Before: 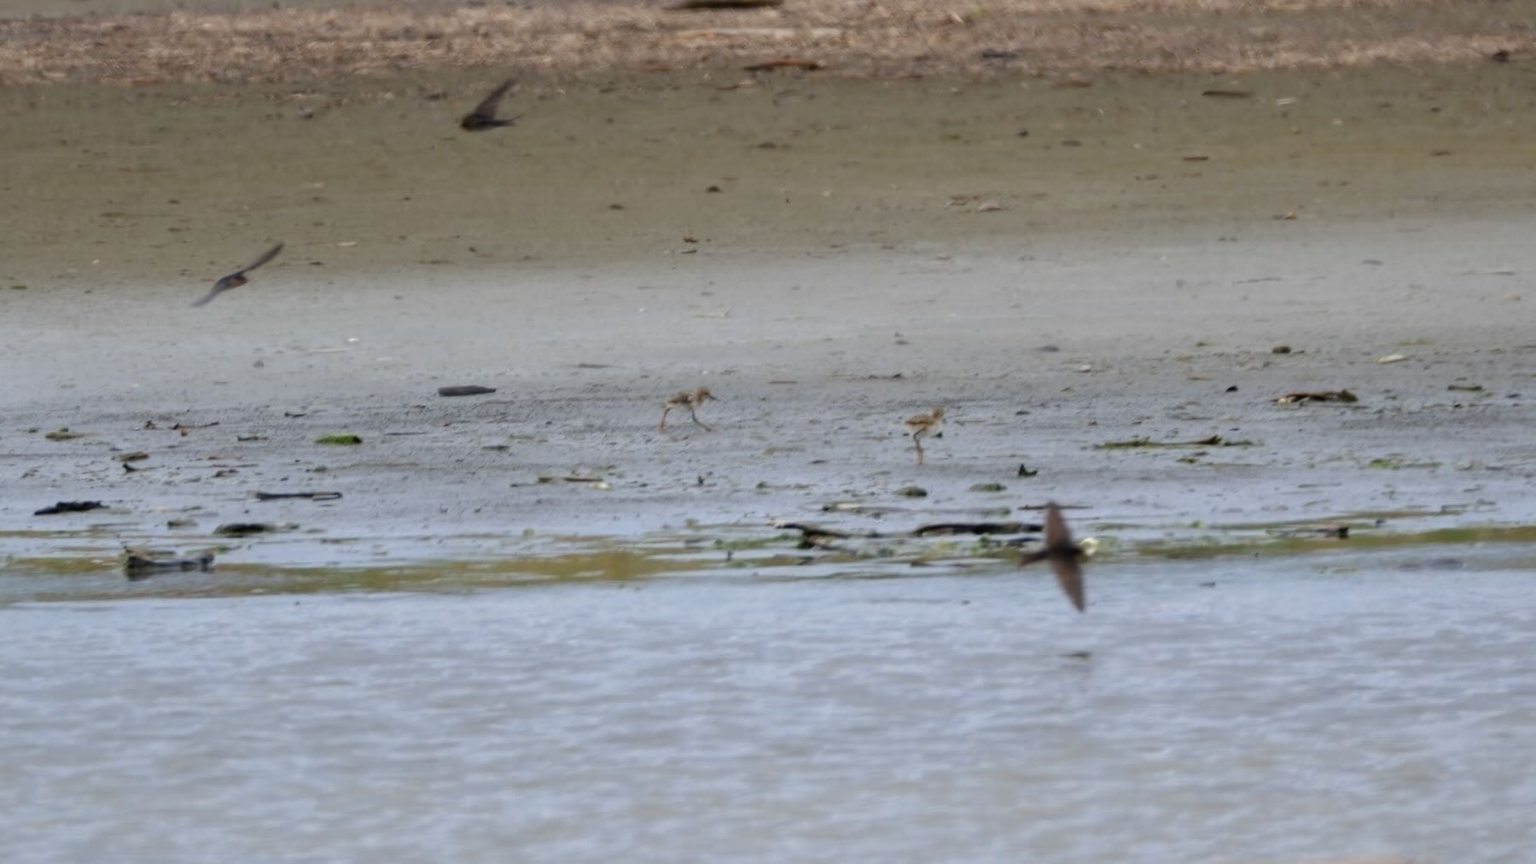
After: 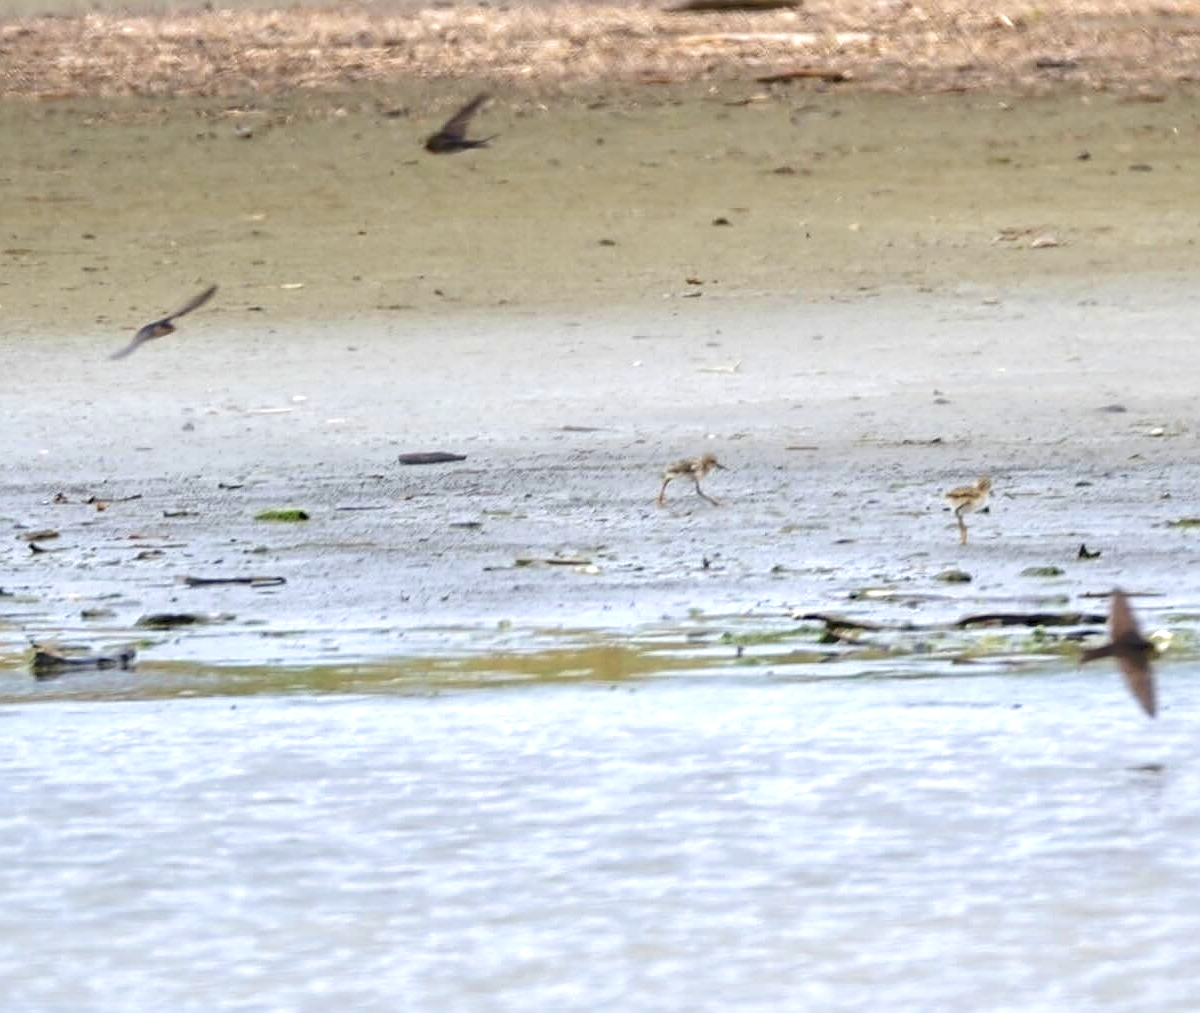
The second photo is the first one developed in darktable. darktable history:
contrast brightness saturation: saturation -0.102
sharpen: on, module defaults
exposure: exposure 1 EV, compensate exposure bias true, compensate highlight preservation false
local contrast: highlights 106%, shadows 100%, detail 119%, midtone range 0.2
velvia: on, module defaults
crop and rotate: left 6.441%, right 26.862%
tone equalizer: -8 EV -0.531 EV, -7 EV -0.311 EV, -6 EV -0.05 EV, -5 EV 0.423 EV, -4 EV 0.964 EV, -3 EV 0.779 EV, -2 EV -0.008 EV, -1 EV 0.14 EV, +0 EV -0.02 EV
